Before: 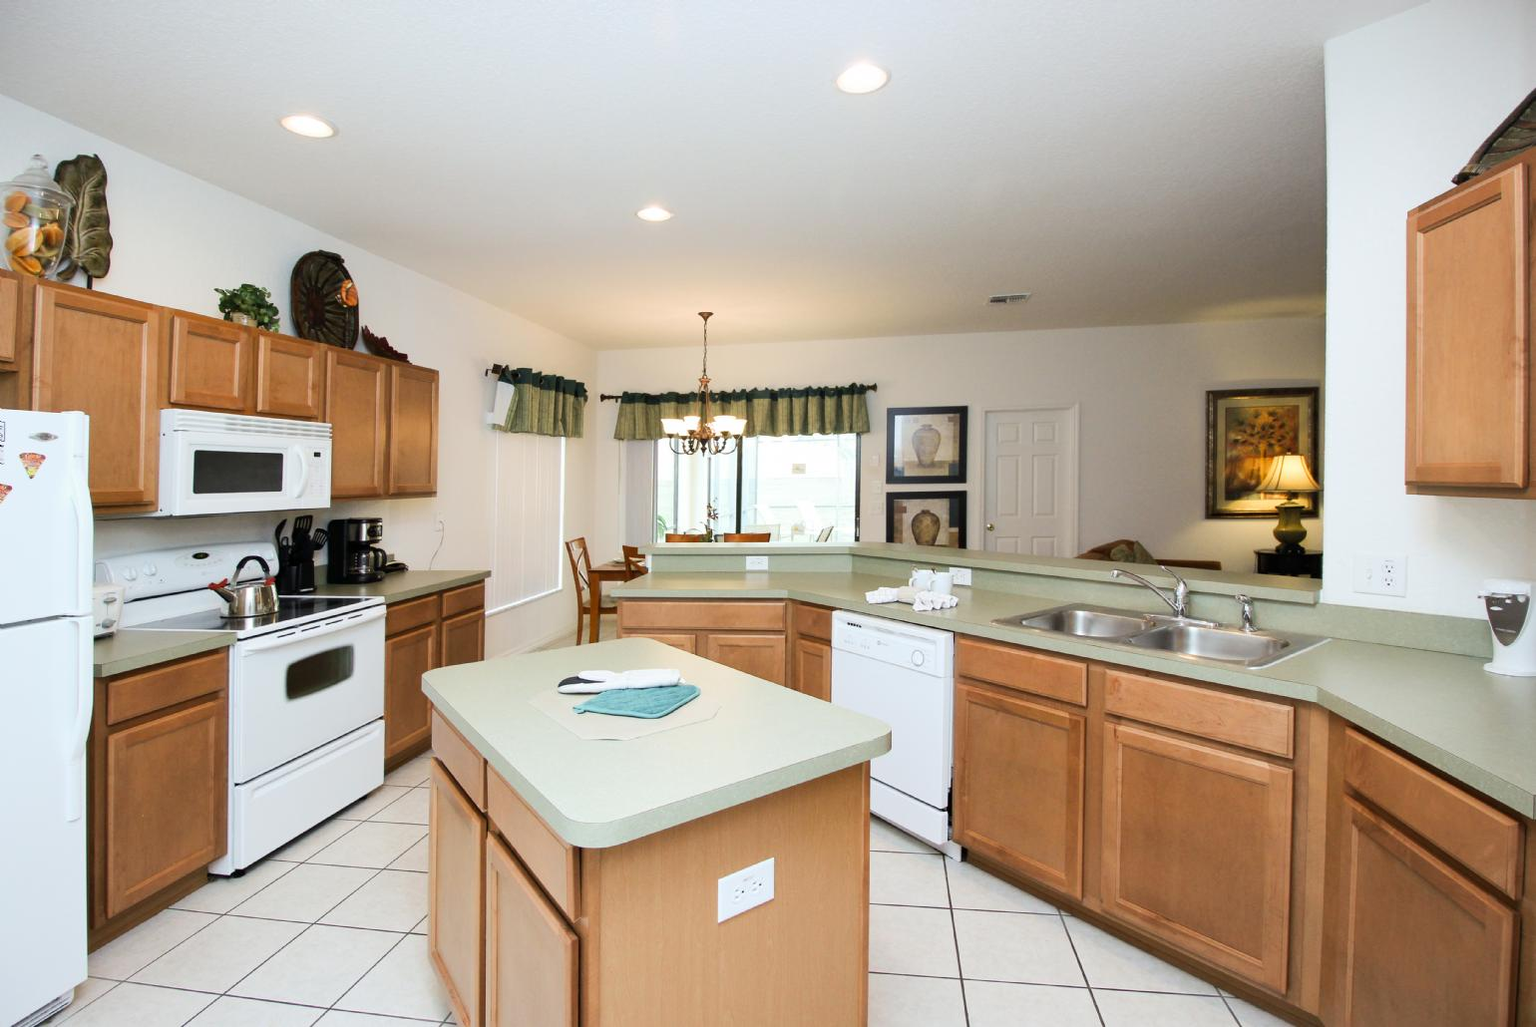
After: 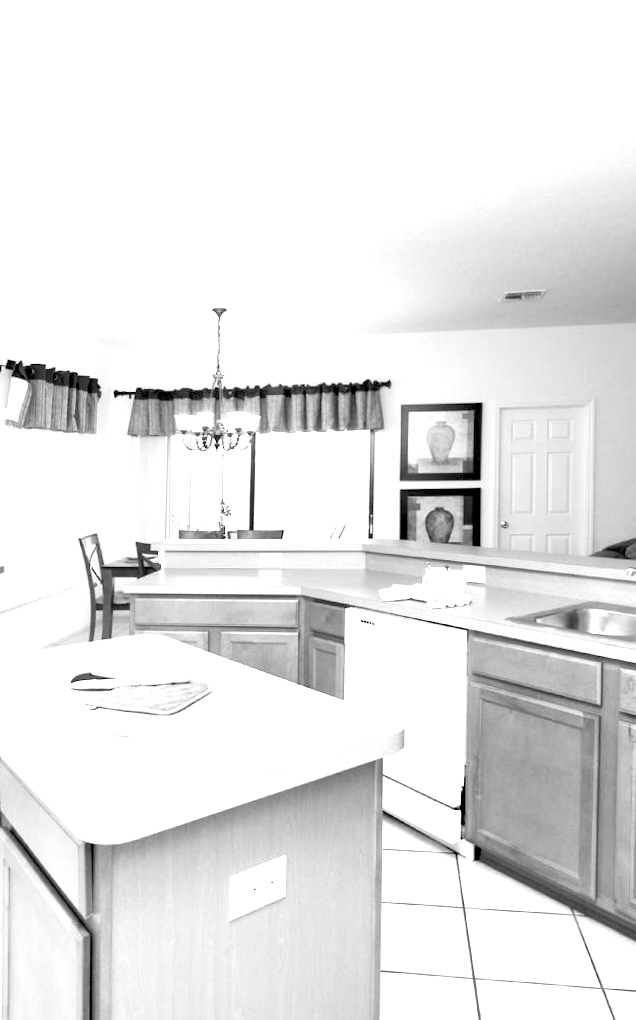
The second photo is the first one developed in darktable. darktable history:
exposure: black level correction 0.011, exposure 1.088 EV, compensate exposure bias true, compensate highlight preservation false
contrast brightness saturation: saturation -1
rgb levels: preserve colors max RGB
color balance rgb: perceptual saturation grading › global saturation 35%, perceptual saturation grading › highlights -25%, perceptual saturation grading › shadows 25%, global vibrance 10%
crop: left 31.229%, right 27.105%
rotate and perspective: rotation 0.192°, lens shift (horizontal) -0.015, crop left 0.005, crop right 0.996, crop top 0.006, crop bottom 0.99
